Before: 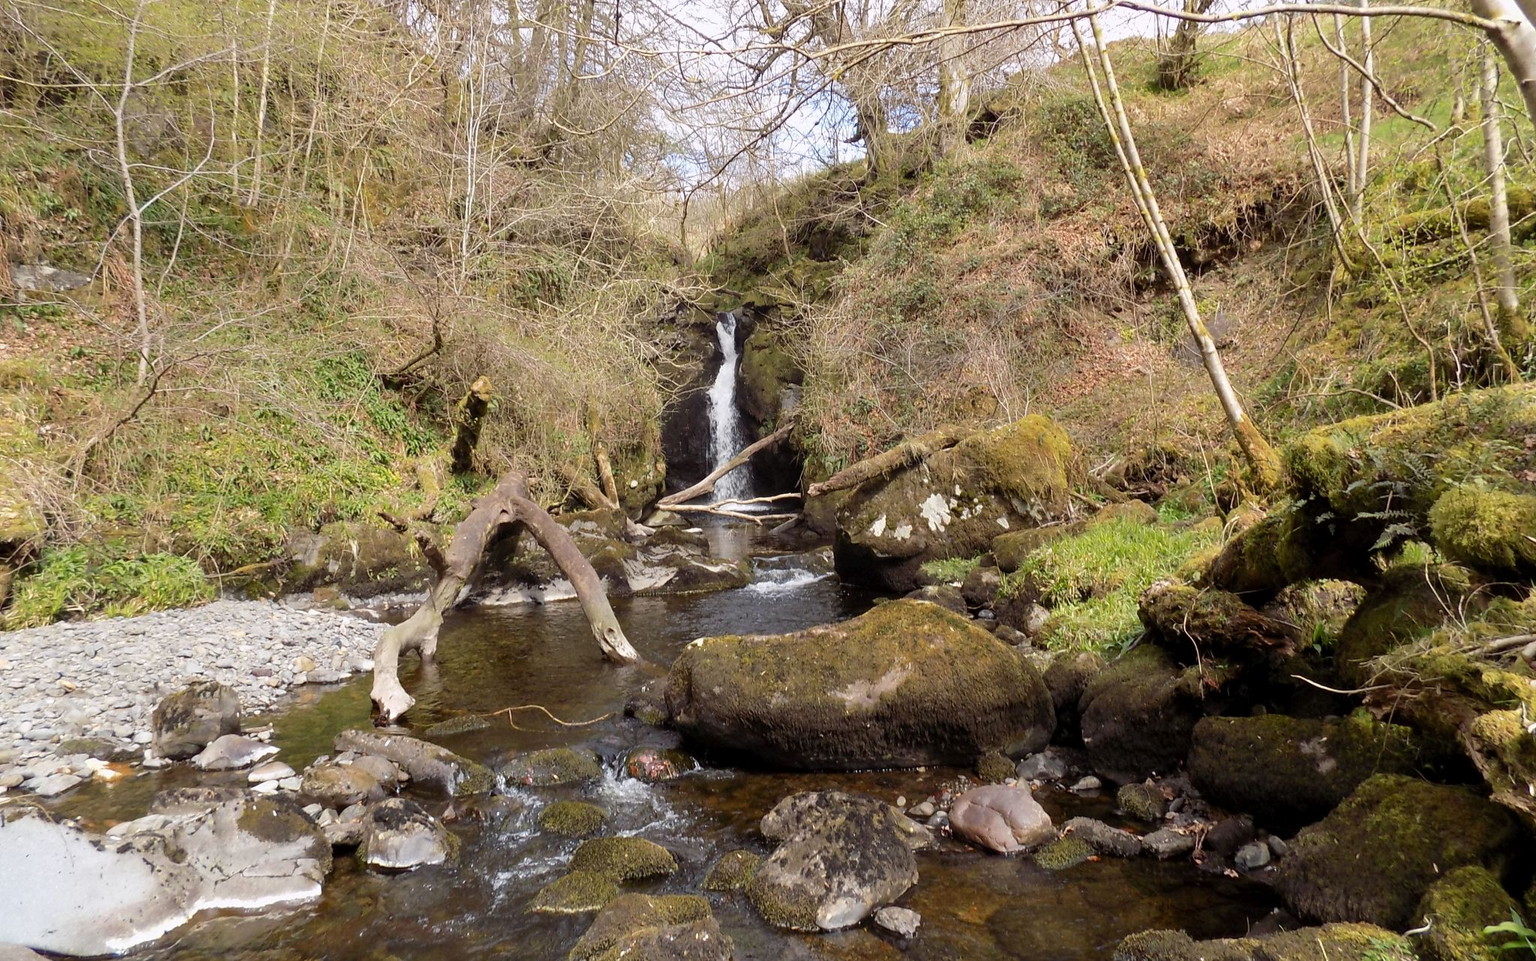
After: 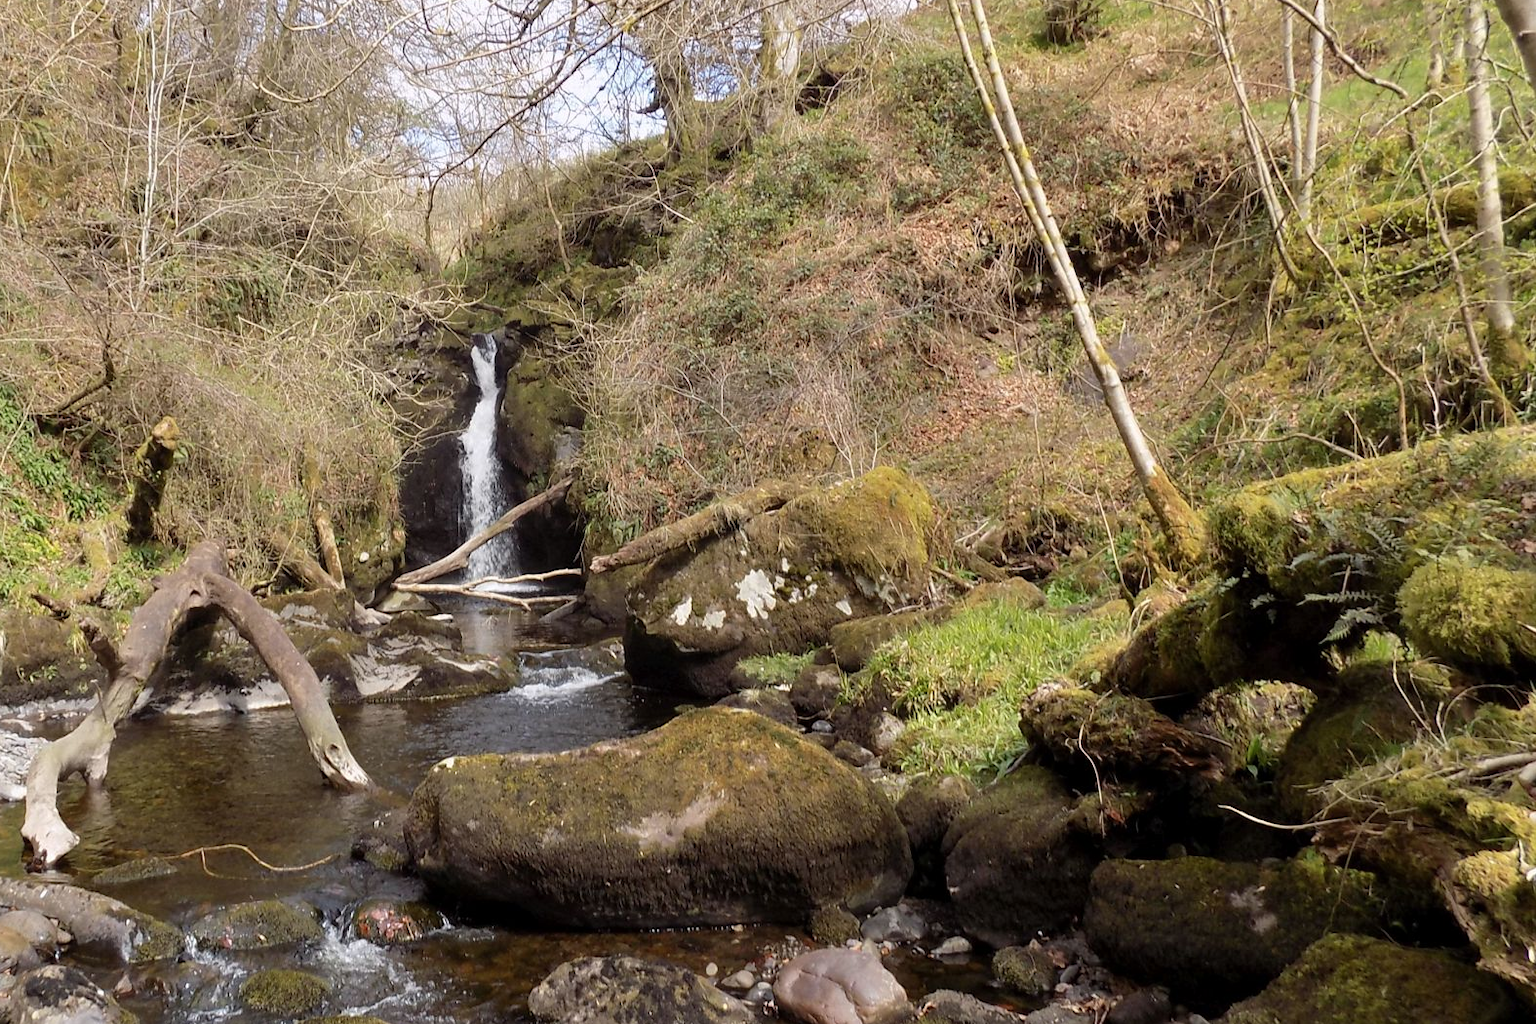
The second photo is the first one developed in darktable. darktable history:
crop: left 23.095%, top 5.827%, bottom 11.854%
contrast brightness saturation: saturation -0.05
